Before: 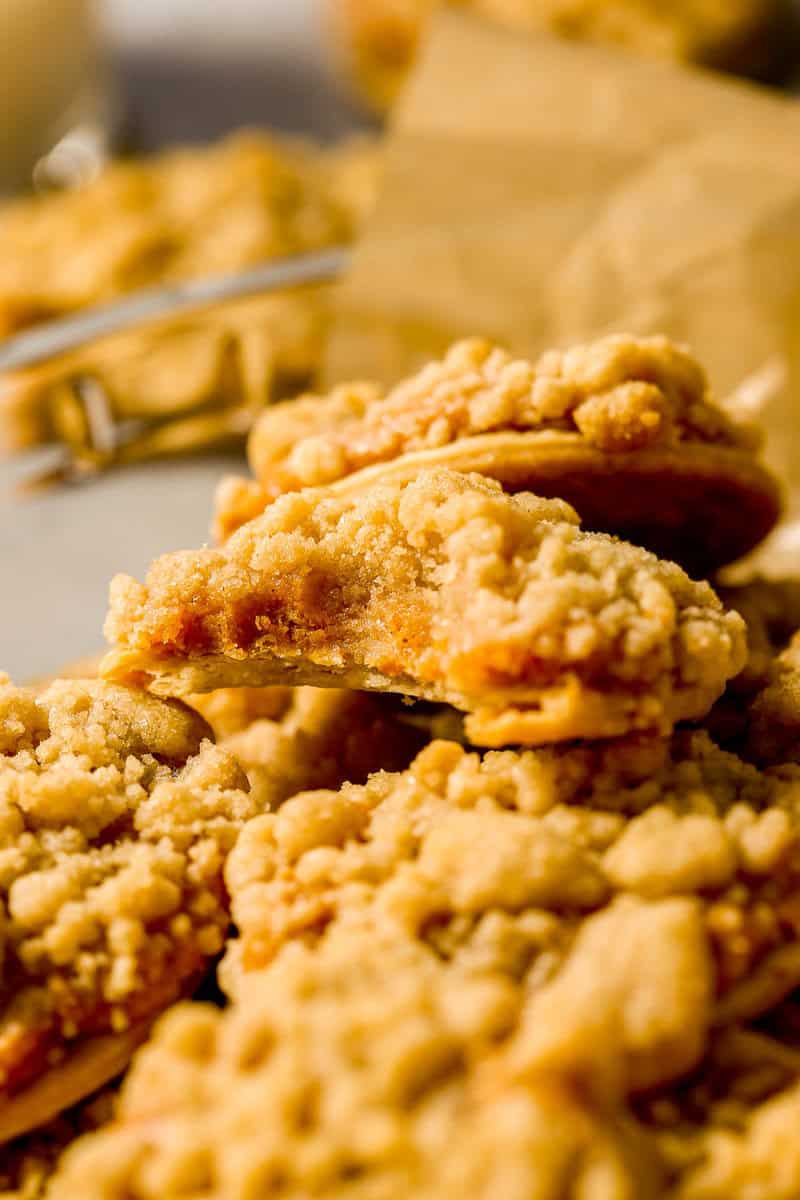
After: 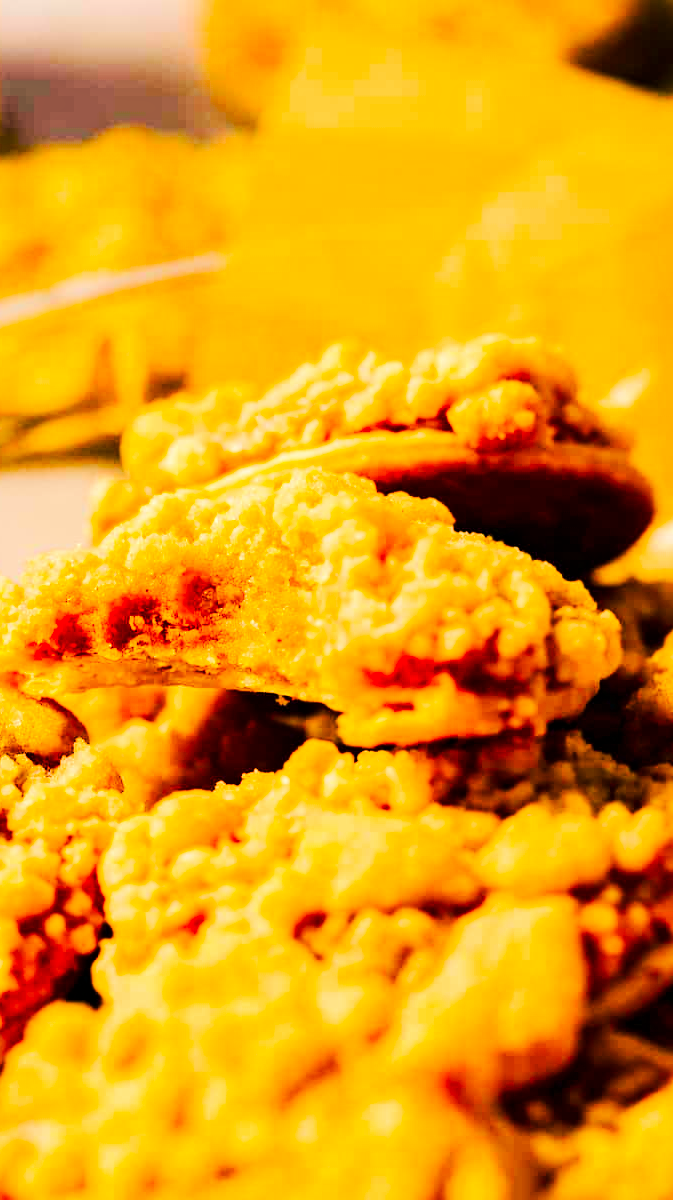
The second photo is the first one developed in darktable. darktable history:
color balance rgb: power › luminance -3.809%, power › chroma 0.557%, power › hue 43.38°, highlights gain › chroma 2.979%, highlights gain › hue 60.22°, perceptual saturation grading › global saturation 39.793%, perceptual saturation grading › highlights -25.478%, perceptual saturation grading › mid-tones 35.181%, perceptual saturation grading › shadows 35.86%, perceptual brilliance grading › mid-tones 10.951%, perceptual brilliance grading › shadows 15.827%, global vibrance 9.642%
haze removal: compatibility mode true, adaptive false
exposure: compensate highlight preservation false
crop: left 15.821%
tone equalizer: -7 EV 0.144 EV, -6 EV 0.623 EV, -5 EV 1.12 EV, -4 EV 1.33 EV, -3 EV 1.15 EV, -2 EV 0.6 EV, -1 EV 0.146 EV, edges refinement/feathering 500, mask exposure compensation -1.57 EV, preserve details no
tone curve: curves: ch0 [(0, 0) (0.003, 0.003) (0.011, 0.011) (0.025, 0.022) (0.044, 0.039) (0.069, 0.055) (0.1, 0.074) (0.136, 0.101) (0.177, 0.134) (0.224, 0.171) (0.277, 0.216) (0.335, 0.277) (0.399, 0.345) (0.468, 0.427) (0.543, 0.526) (0.623, 0.636) (0.709, 0.731) (0.801, 0.822) (0.898, 0.917) (1, 1)], preserve colors none
color zones: curves: ch1 [(0.25, 0.5) (0.747, 0.71)]
